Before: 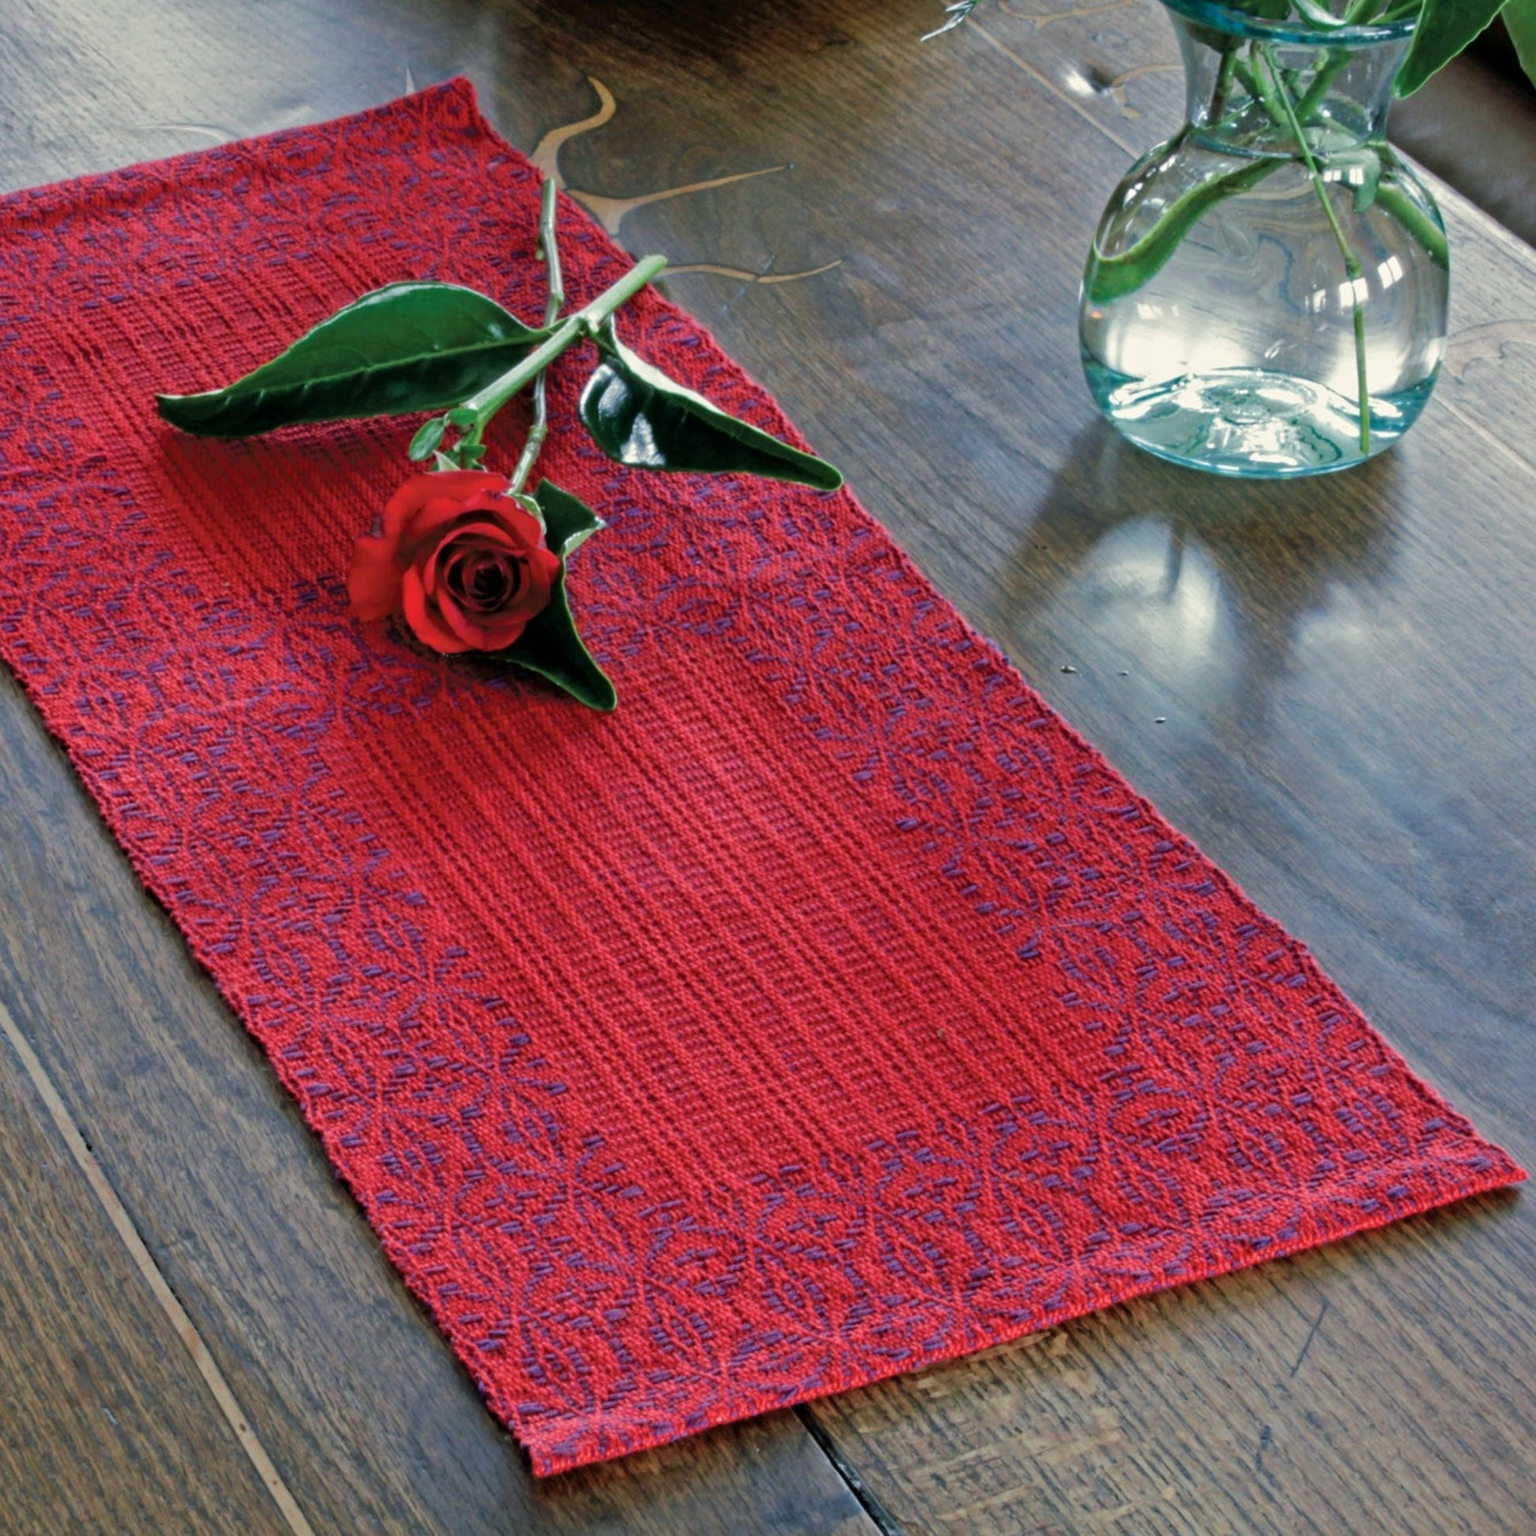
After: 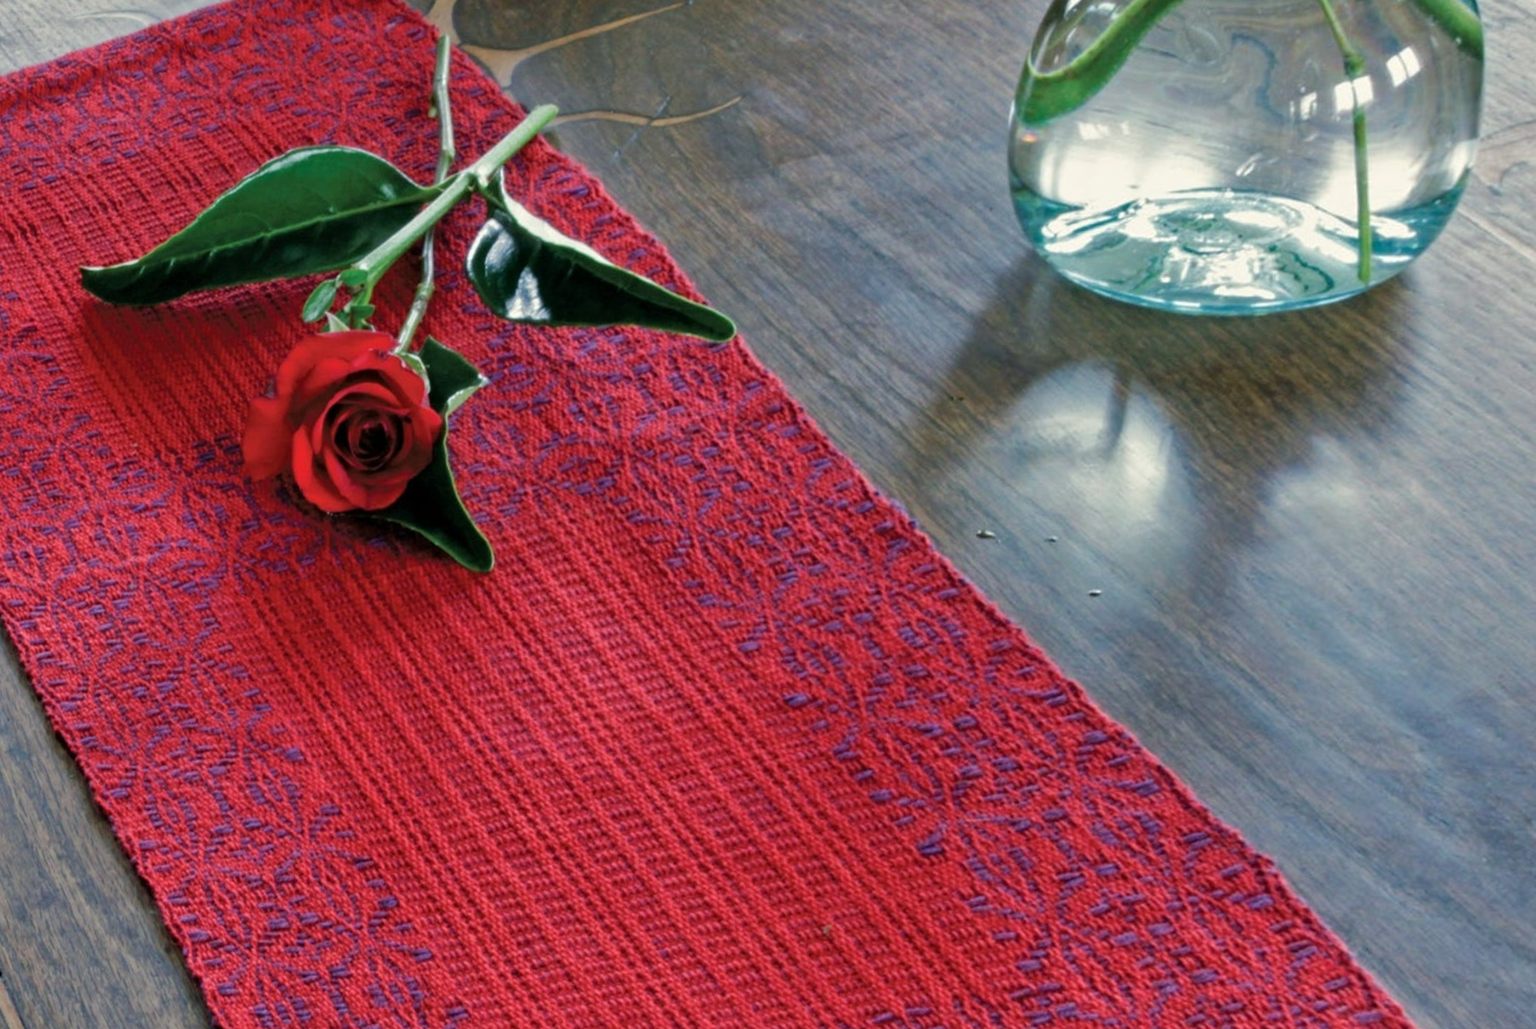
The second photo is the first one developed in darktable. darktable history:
rotate and perspective: rotation 1.69°, lens shift (vertical) -0.023, lens shift (horizontal) -0.291, crop left 0.025, crop right 0.988, crop top 0.092, crop bottom 0.842
crop: left 2.737%, top 7.287%, right 3.421%, bottom 20.179%
